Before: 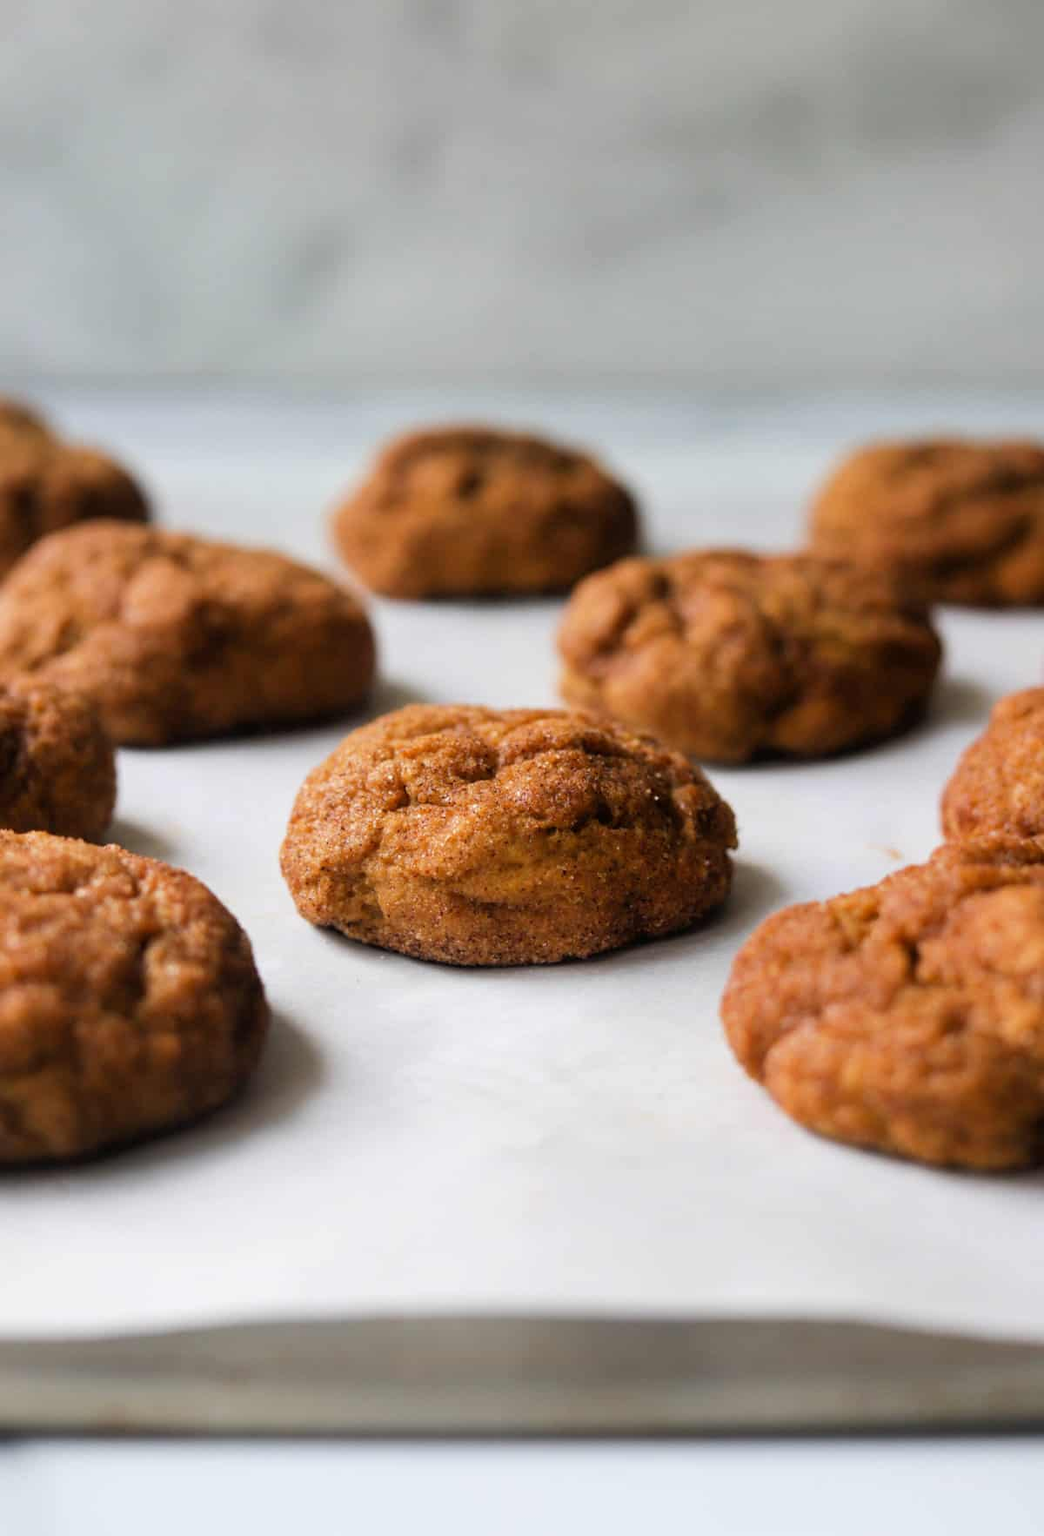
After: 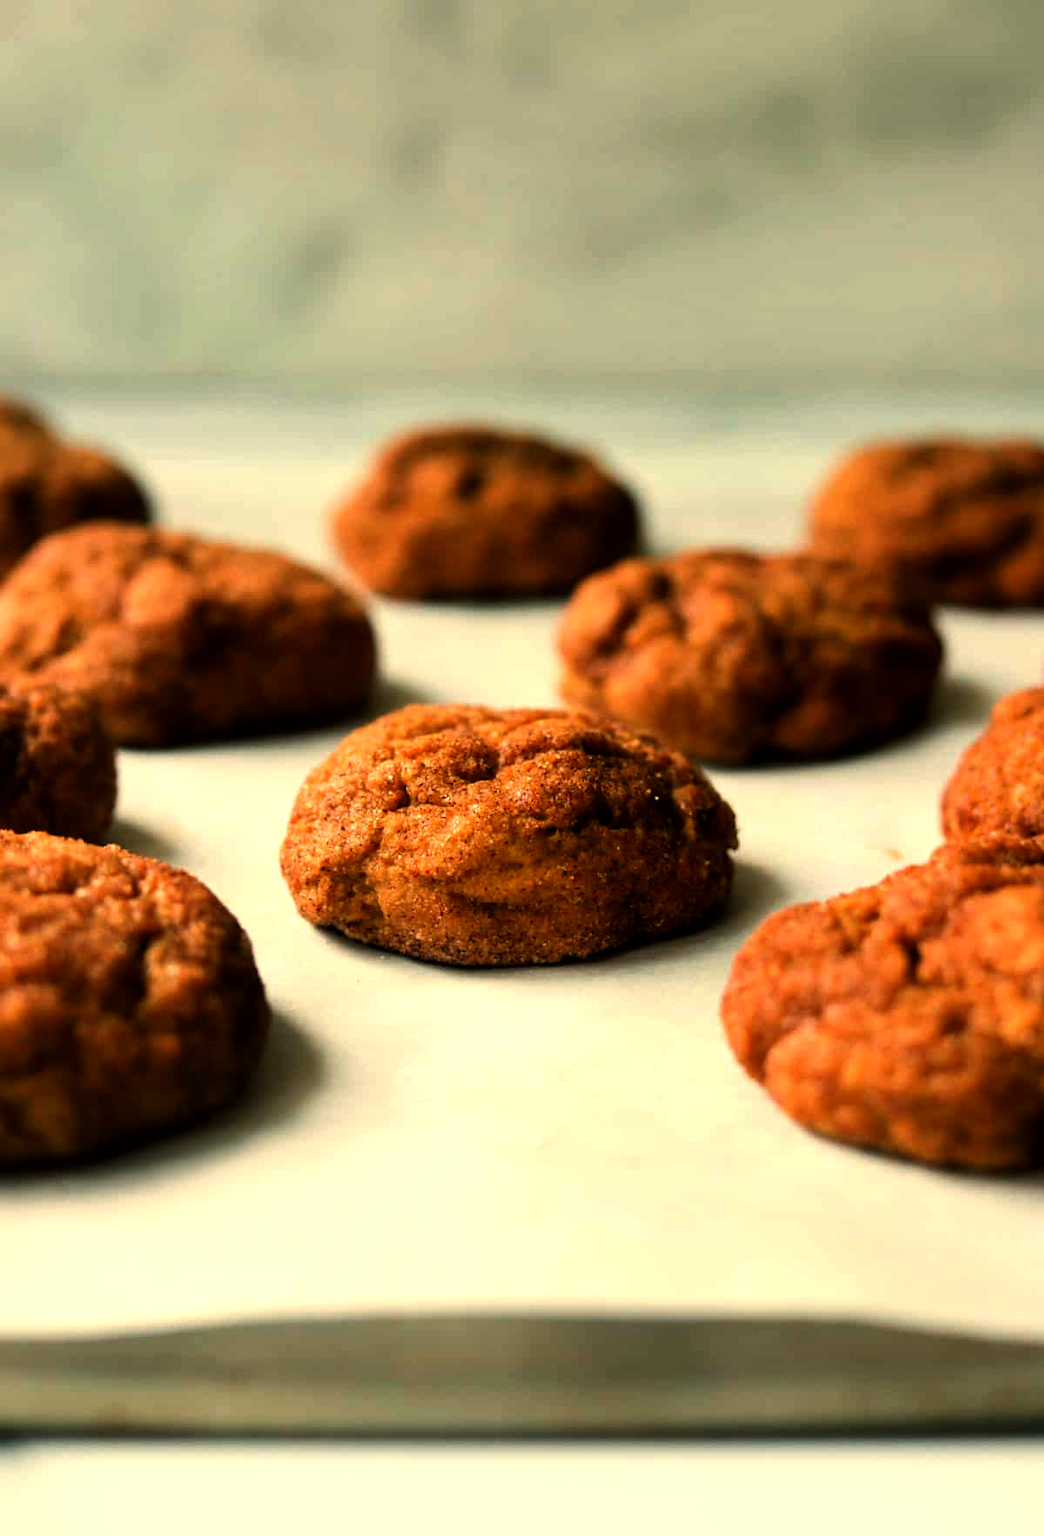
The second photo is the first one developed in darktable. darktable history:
color balance: mode lift, gamma, gain (sRGB), lift [1.014, 0.966, 0.918, 0.87], gamma [0.86, 0.734, 0.918, 0.976], gain [1.063, 1.13, 1.063, 0.86]
